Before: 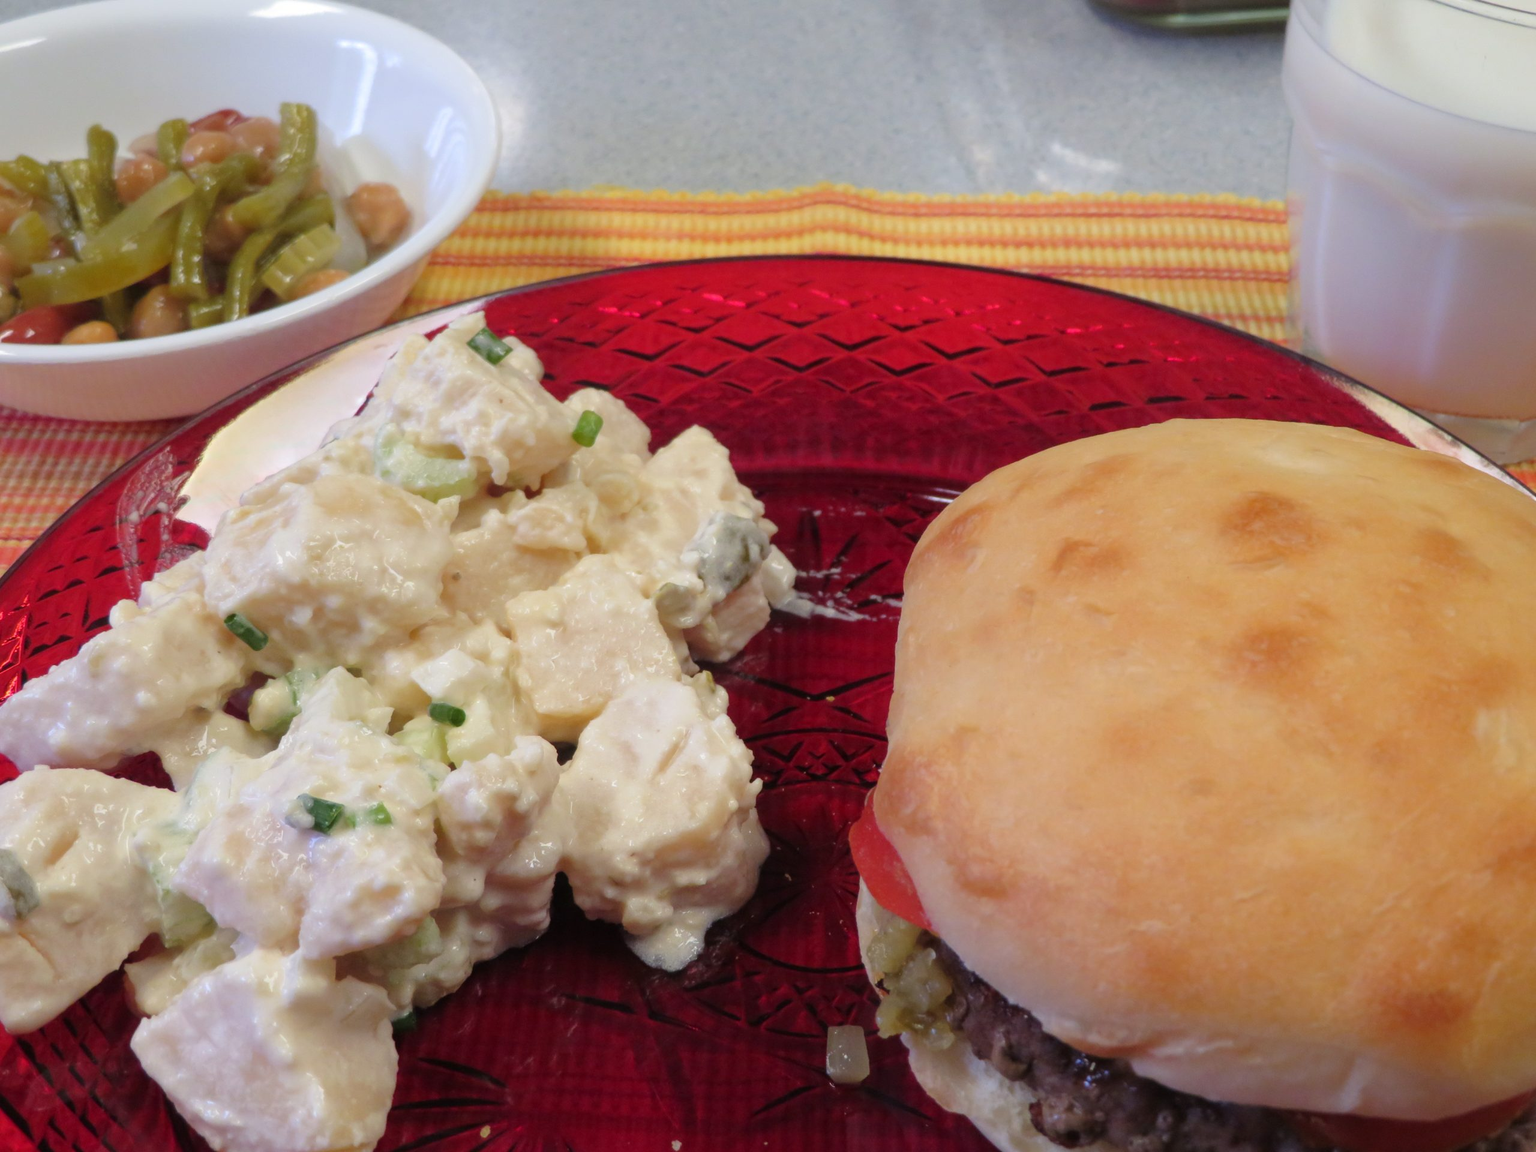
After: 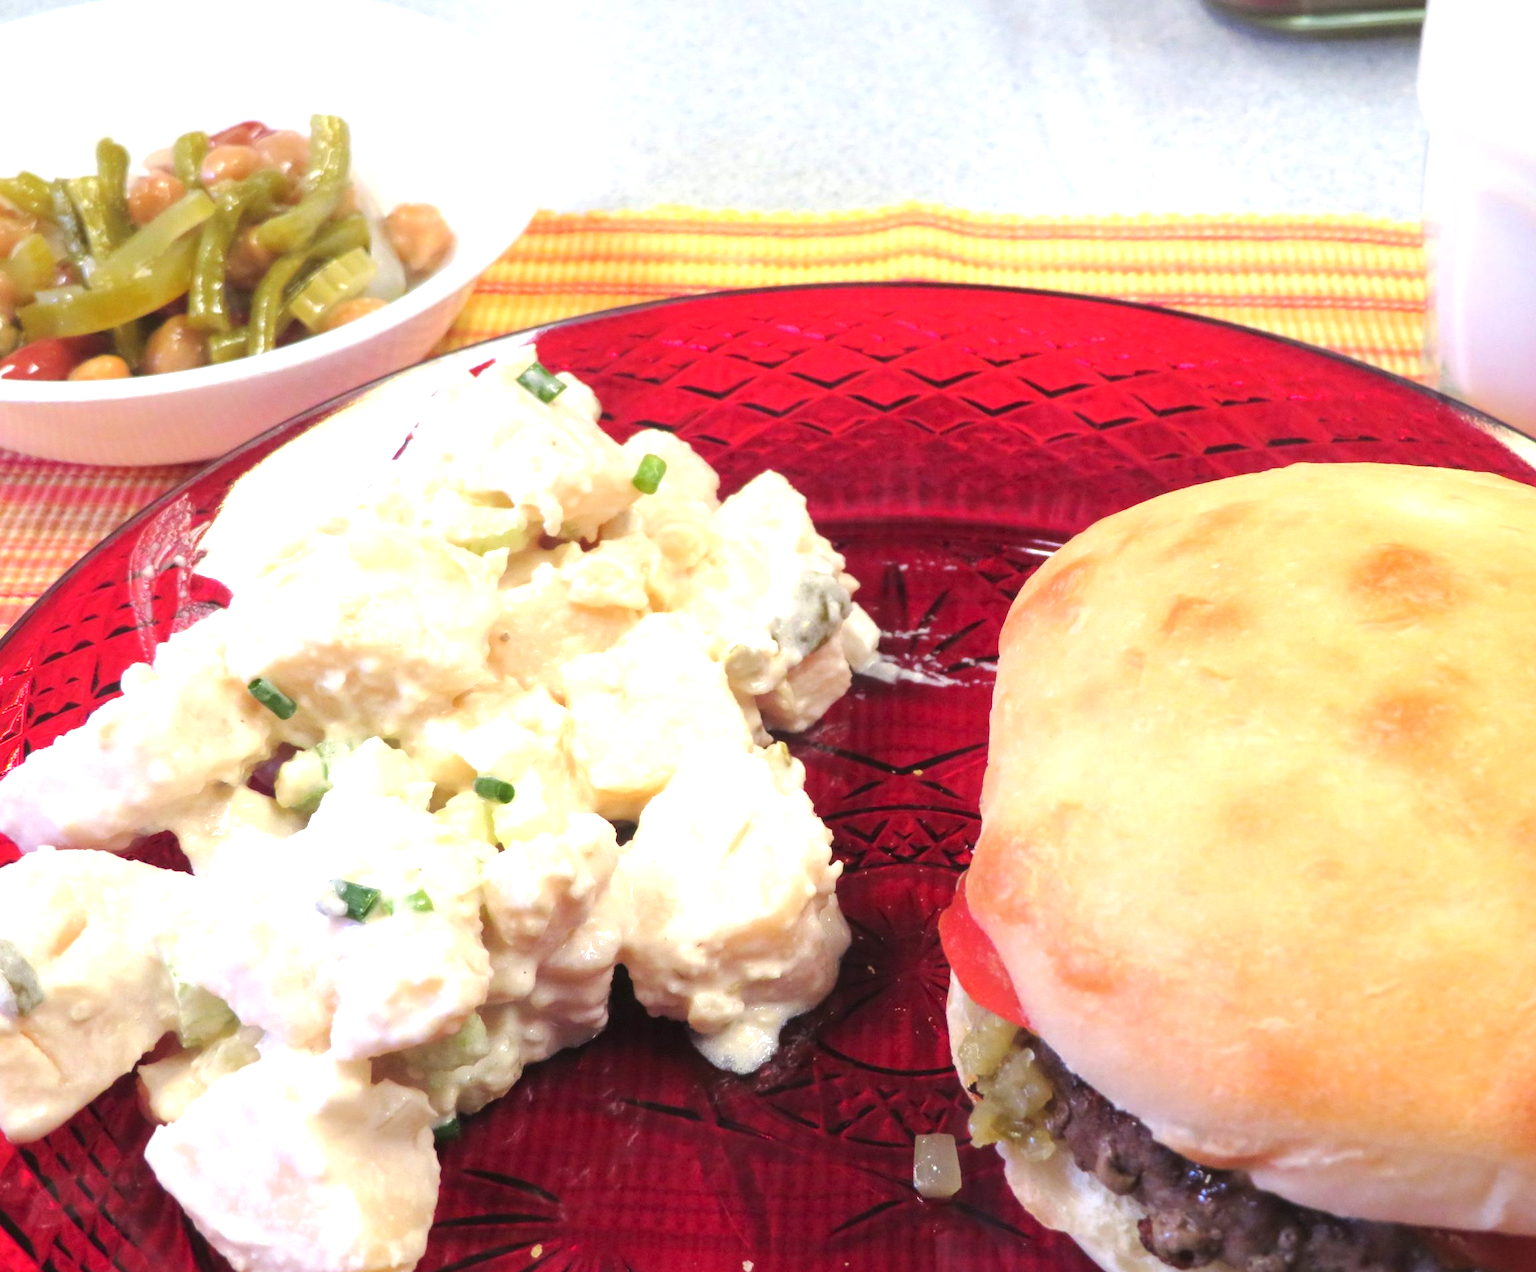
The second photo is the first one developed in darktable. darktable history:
exposure: black level correction 0, exposure 1.3 EV, compensate highlight preservation false
crop: right 9.509%, bottom 0.031%
